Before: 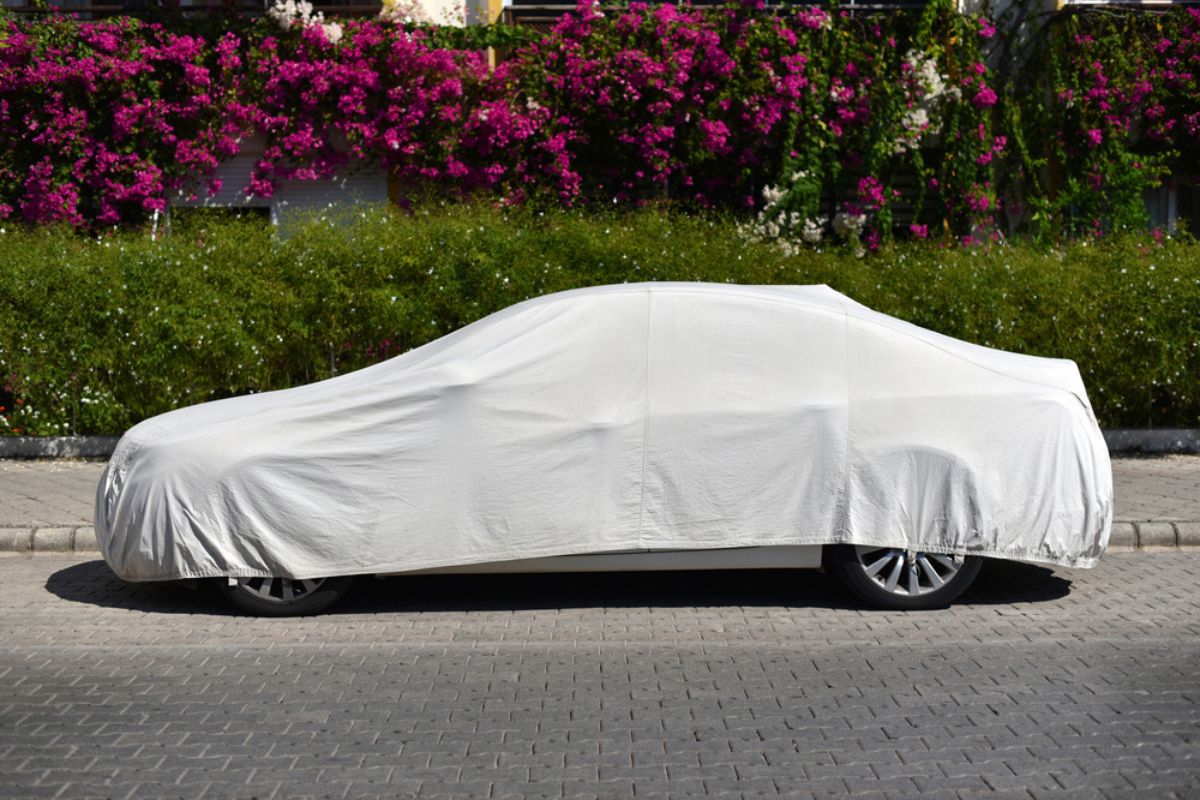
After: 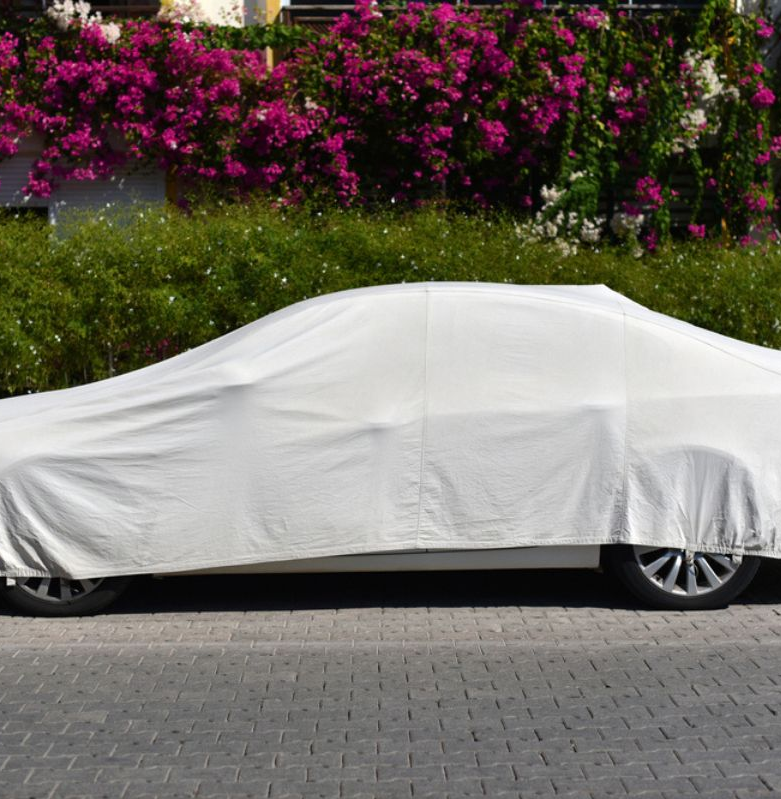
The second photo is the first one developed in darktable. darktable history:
crop and rotate: left 18.572%, right 16.304%
